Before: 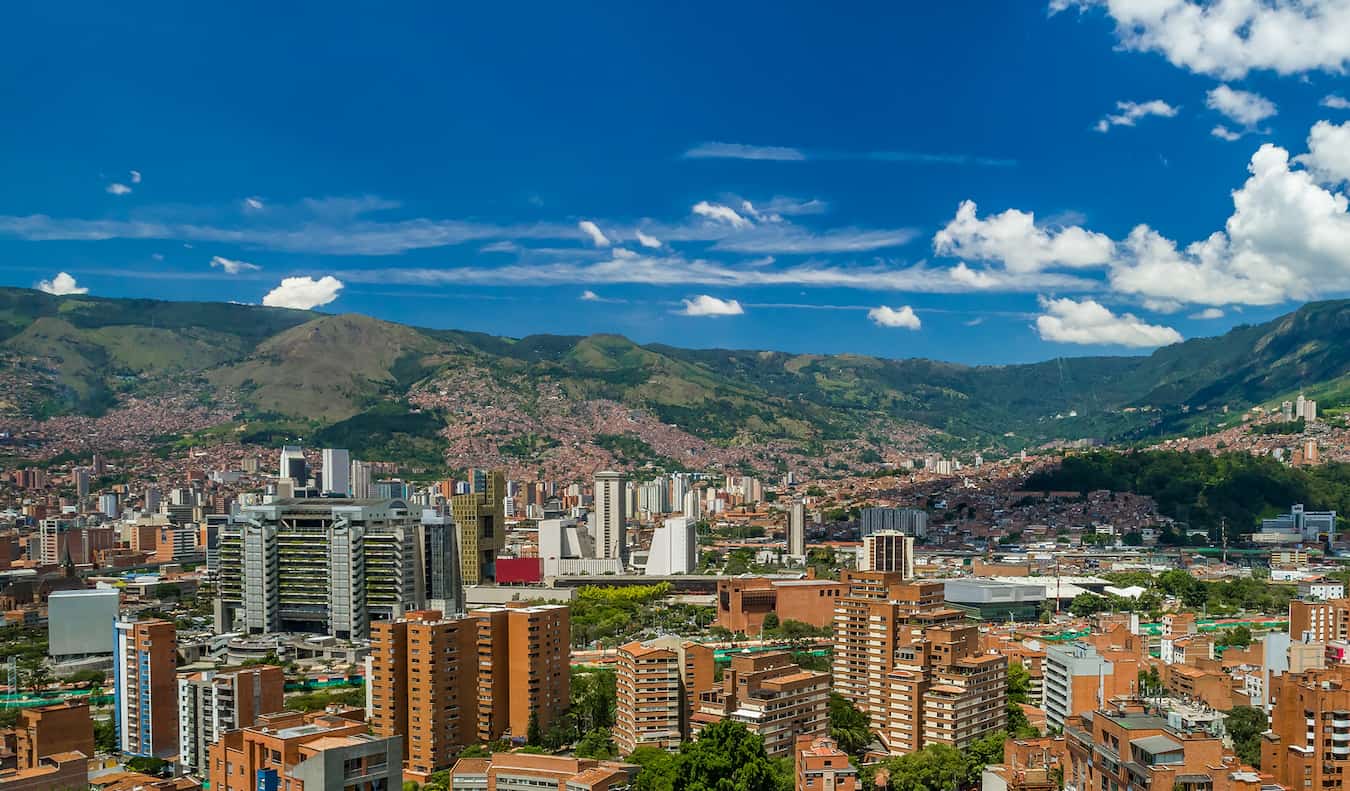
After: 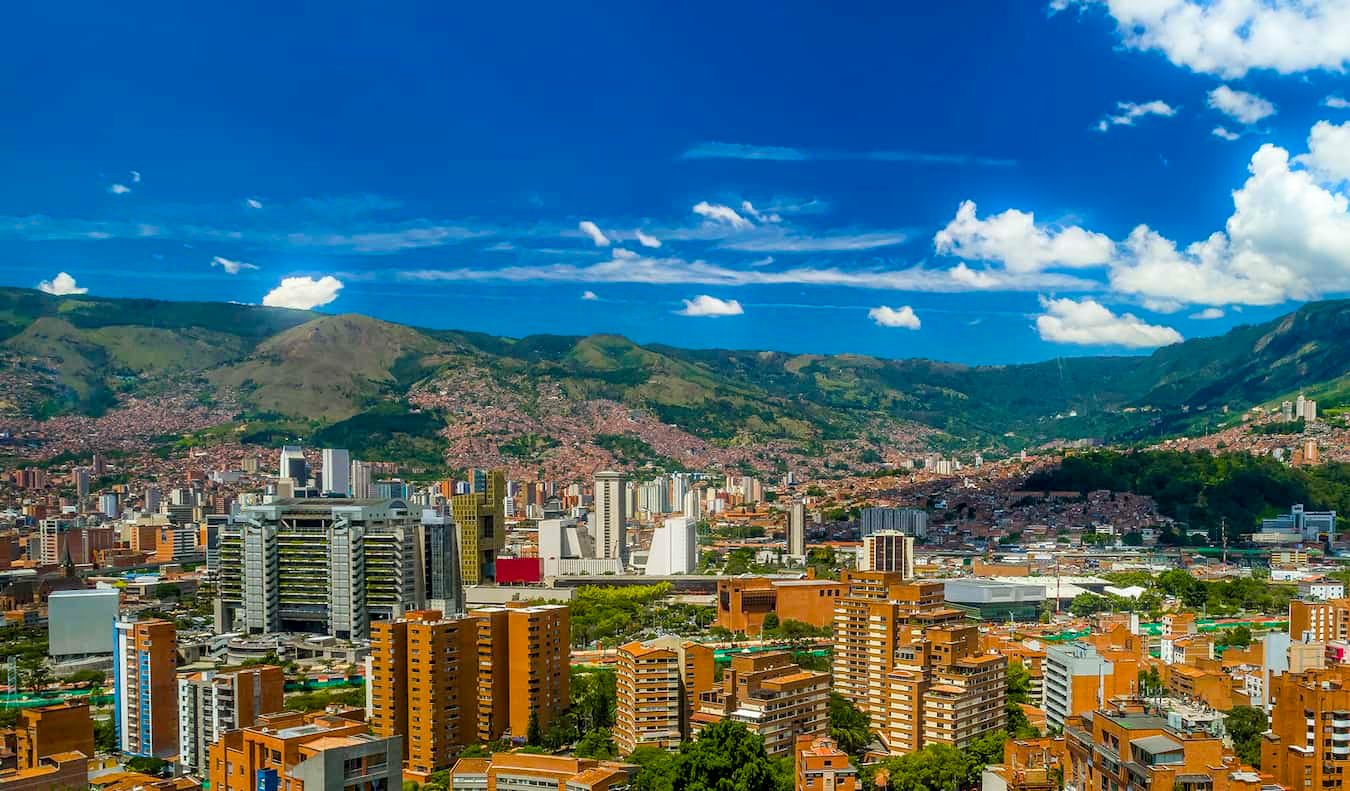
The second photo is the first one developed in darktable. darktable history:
color balance rgb: perceptual saturation grading › global saturation 40%, global vibrance 15%
local contrast: highlights 100%, shadows 100%, detail 120%, midtone range 0.2
bloom: size 5%, threshold 95%, strength 15%
exposure: black level correction 0.001, compensate highlight preservation false
